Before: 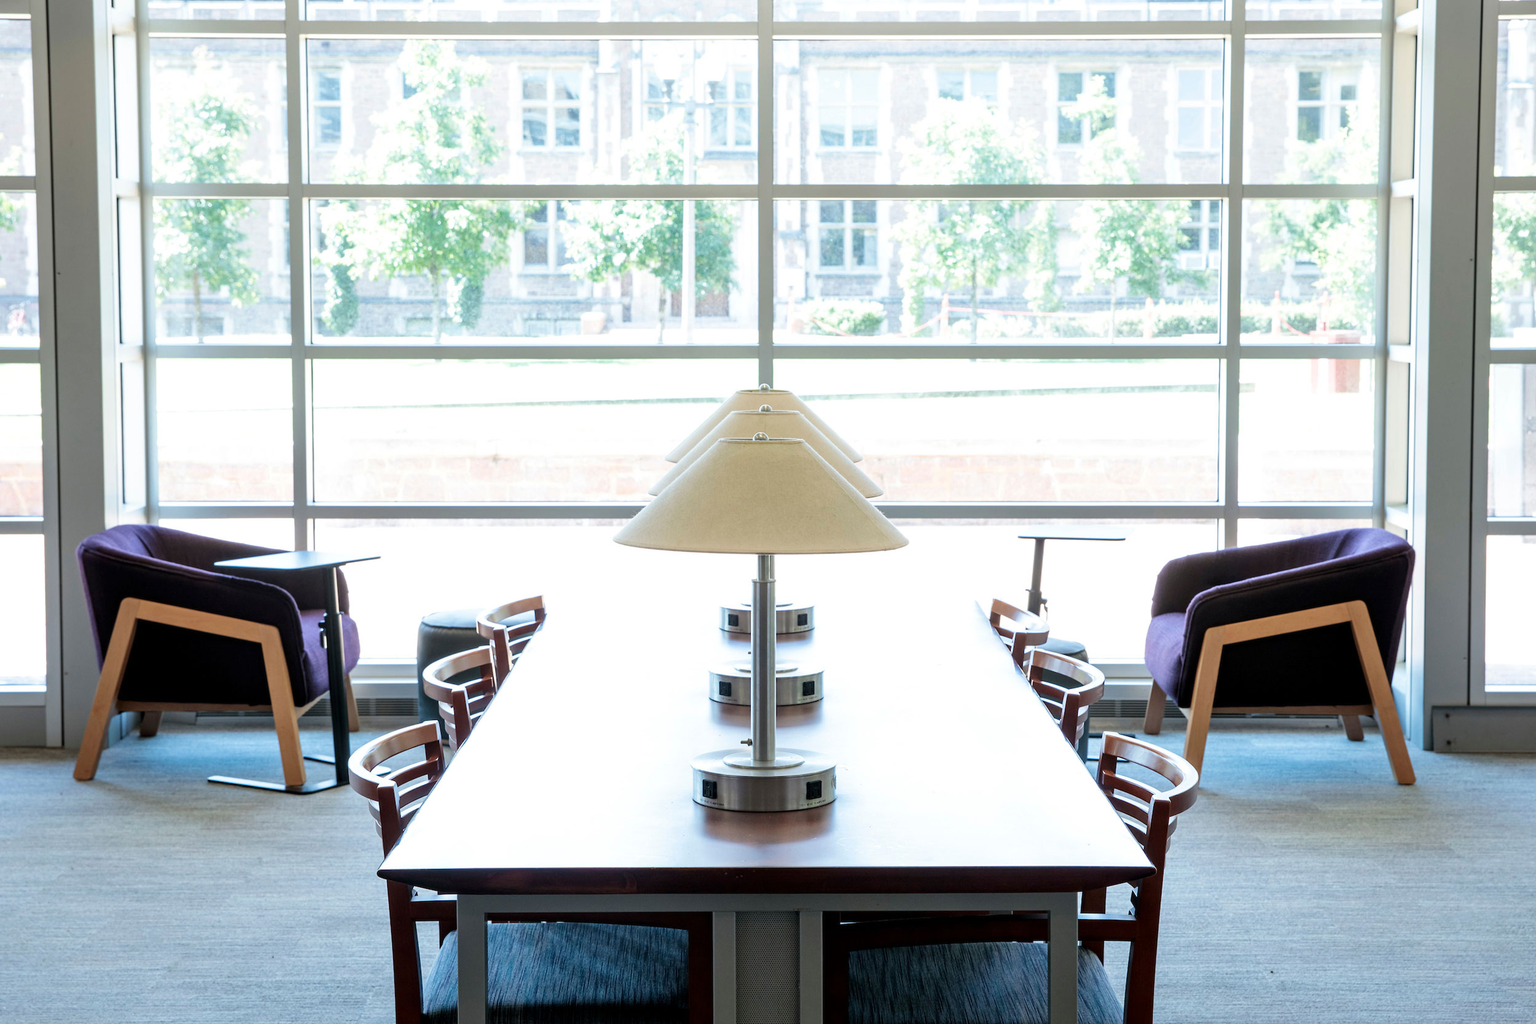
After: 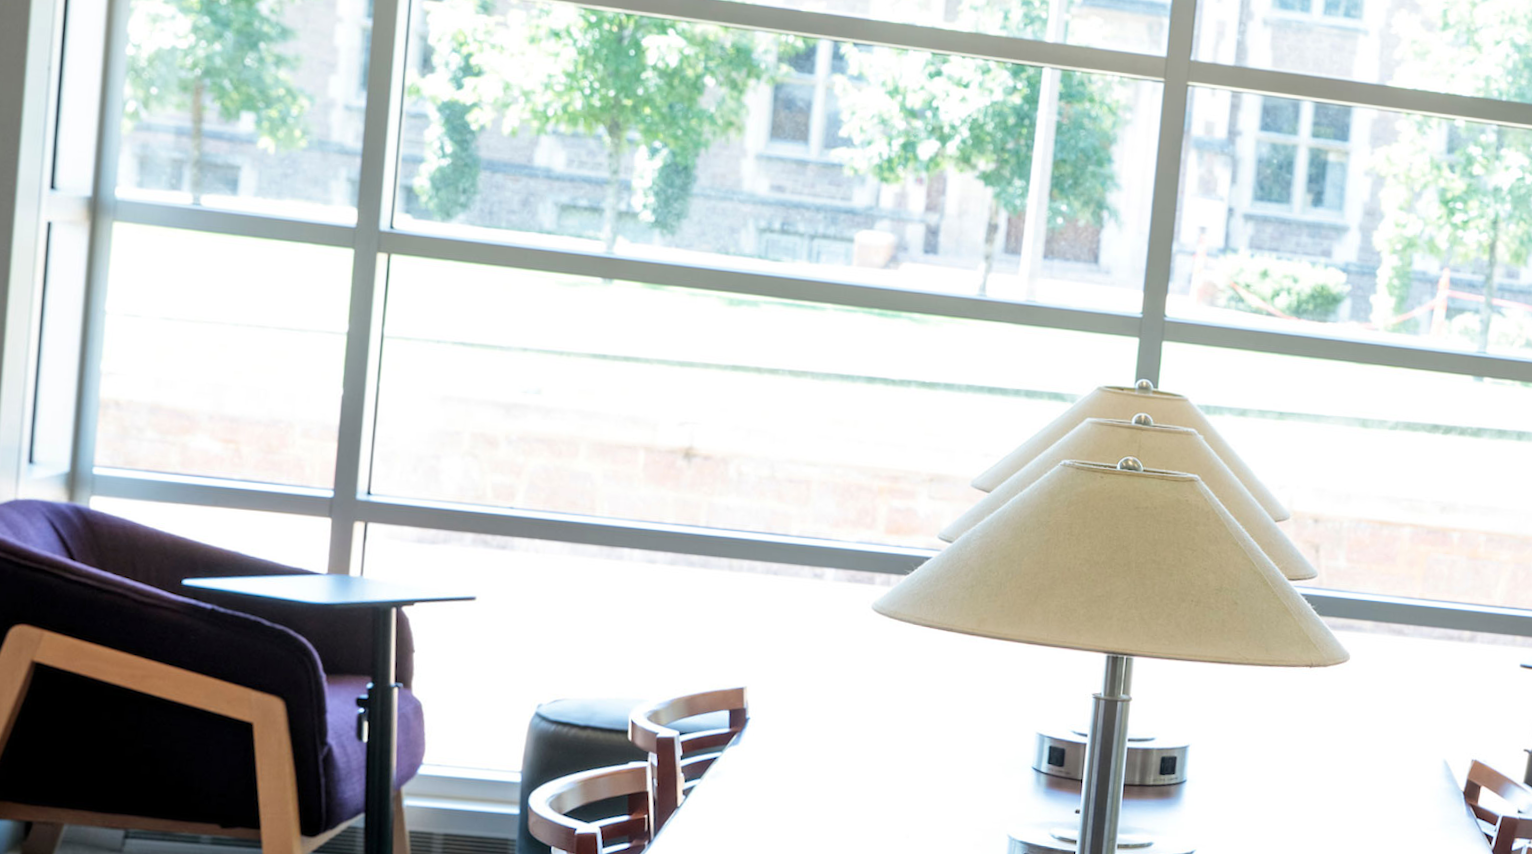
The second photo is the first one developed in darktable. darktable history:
crop and rotate: angle -4.99°, left 2.122%, top 6.945%, right 27.566%, bottom 30.519%
rotate and perspective: rotation 0.679°, lens shift (horizontal) 0.136, crop left 0.009, crop right 0.991, crop top 0.078, crop bottom 0.95
